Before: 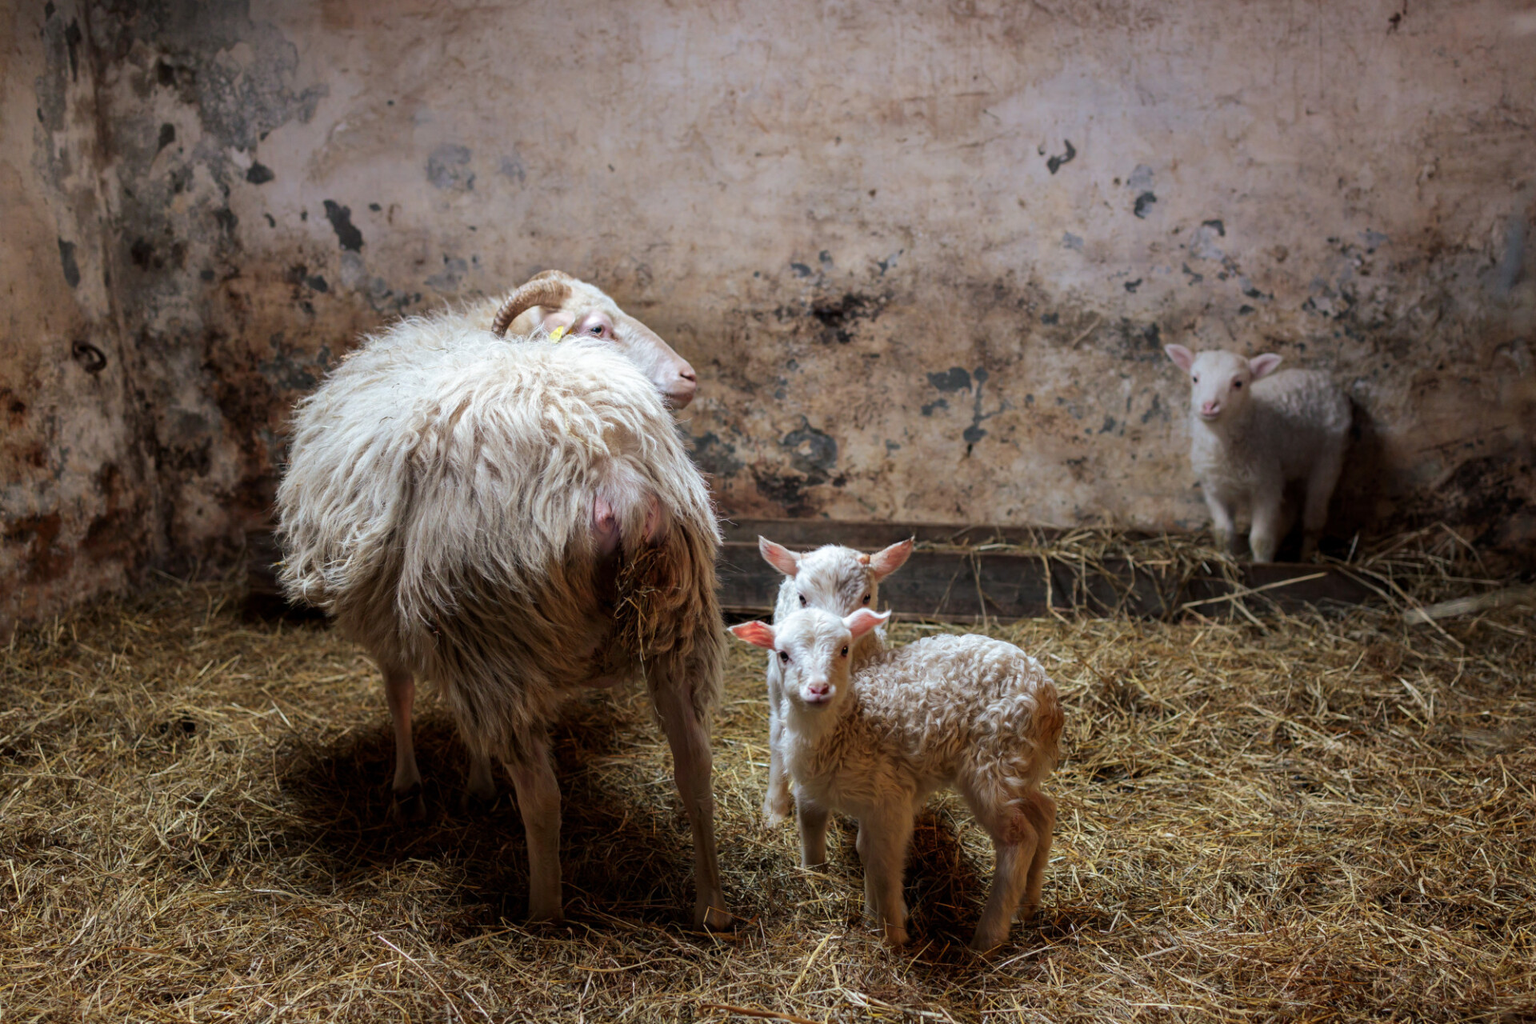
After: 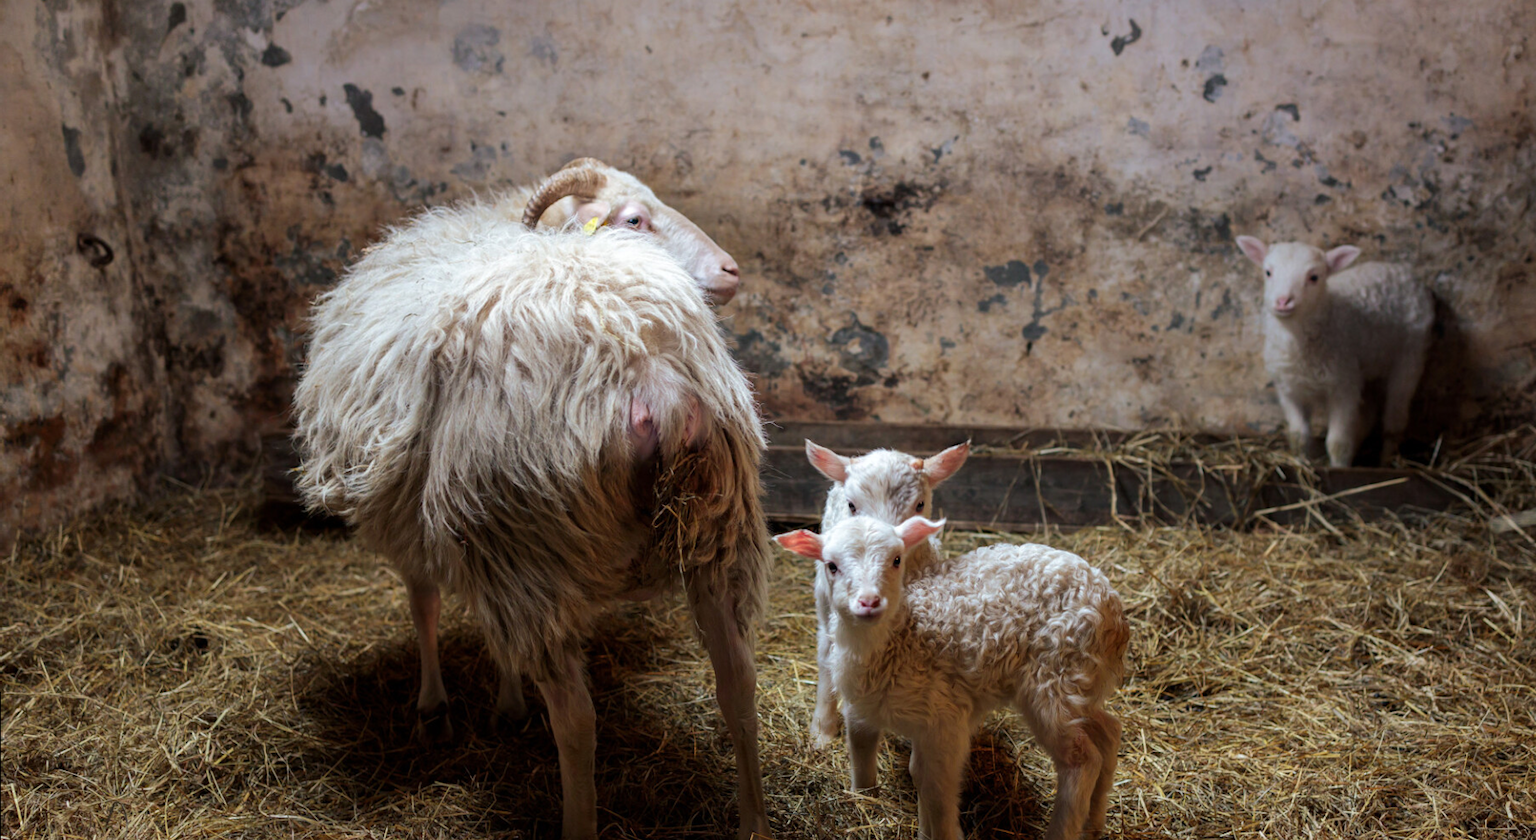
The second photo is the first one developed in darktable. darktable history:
tone equalizer: edges refinement/feathering 500, mask exposure compensation -1.57 EV, preserve details no
crop and rotate: angle 0.059°, top 12.005%, right 5.768%, bottom 10.719%
